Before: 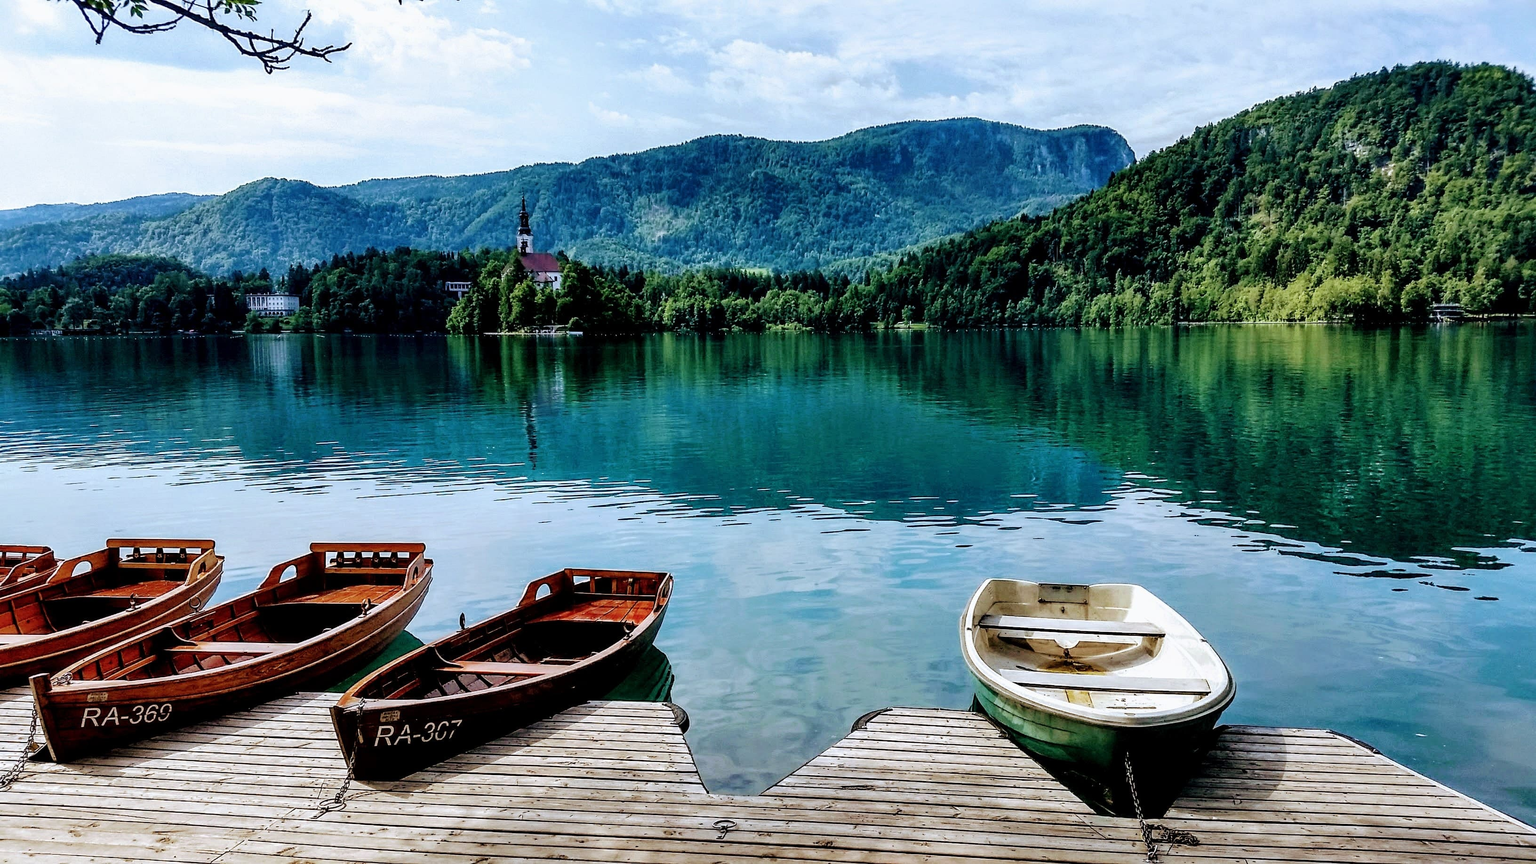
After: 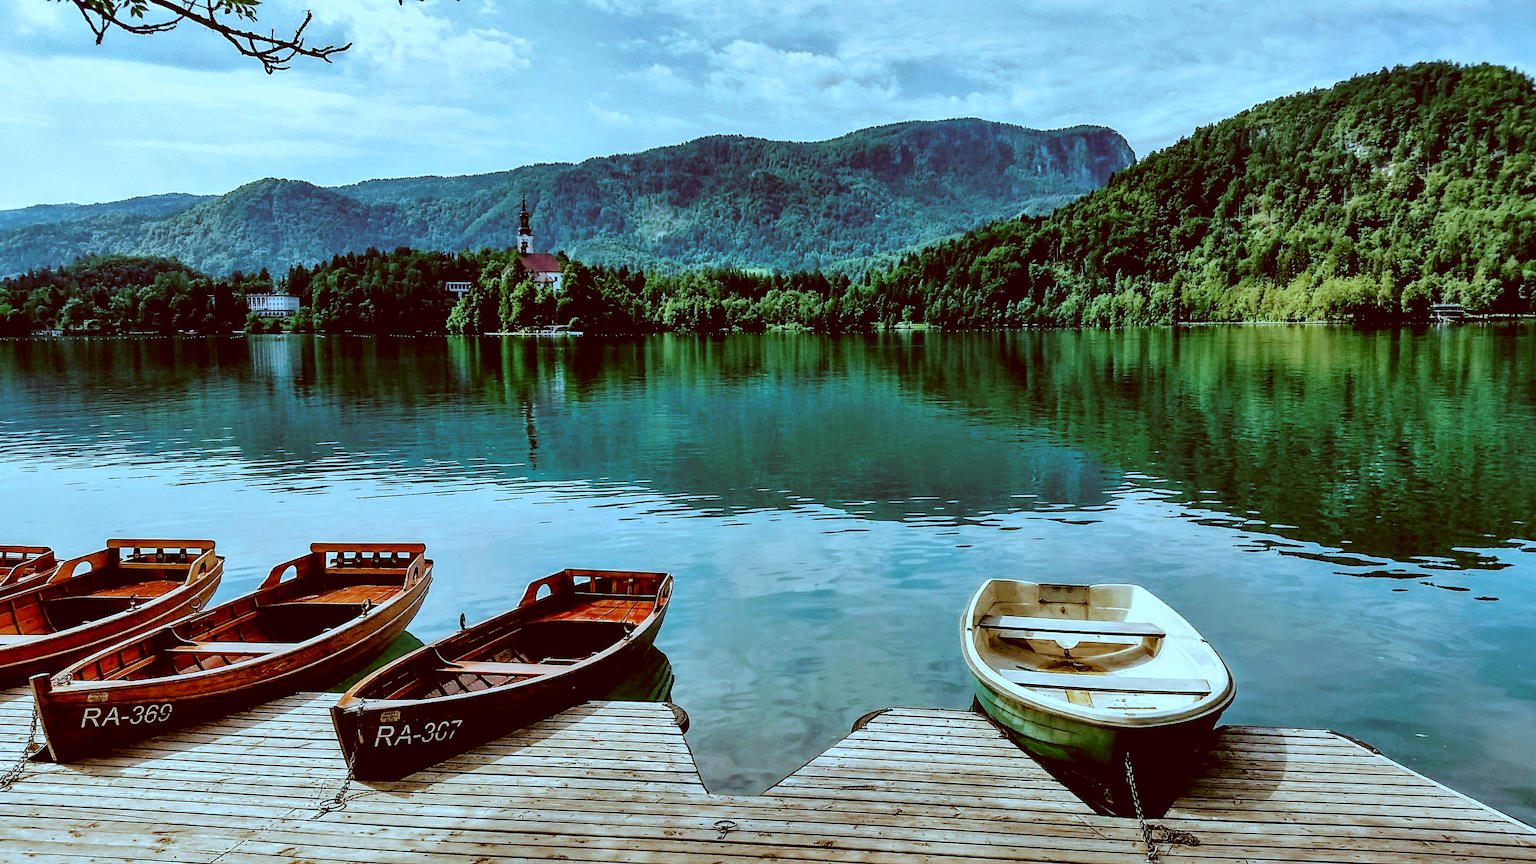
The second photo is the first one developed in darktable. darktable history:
shadows and highlights: shadows 43.48, white point adjustment -1.49, soften with gaussian
color correction: highlights a* -14.3, highlights b* -16.18, shadows a* 10.47, shadows b* 29.1
